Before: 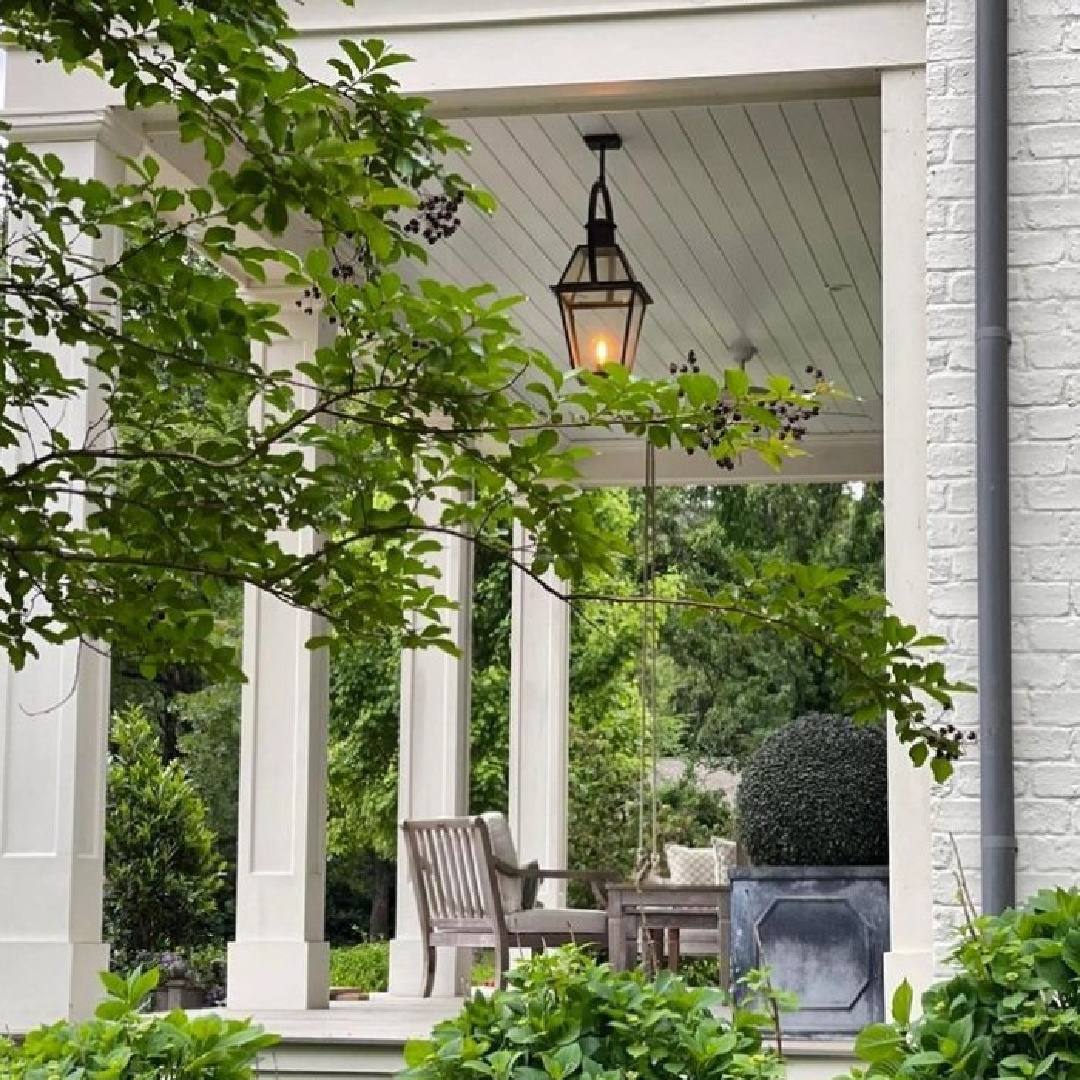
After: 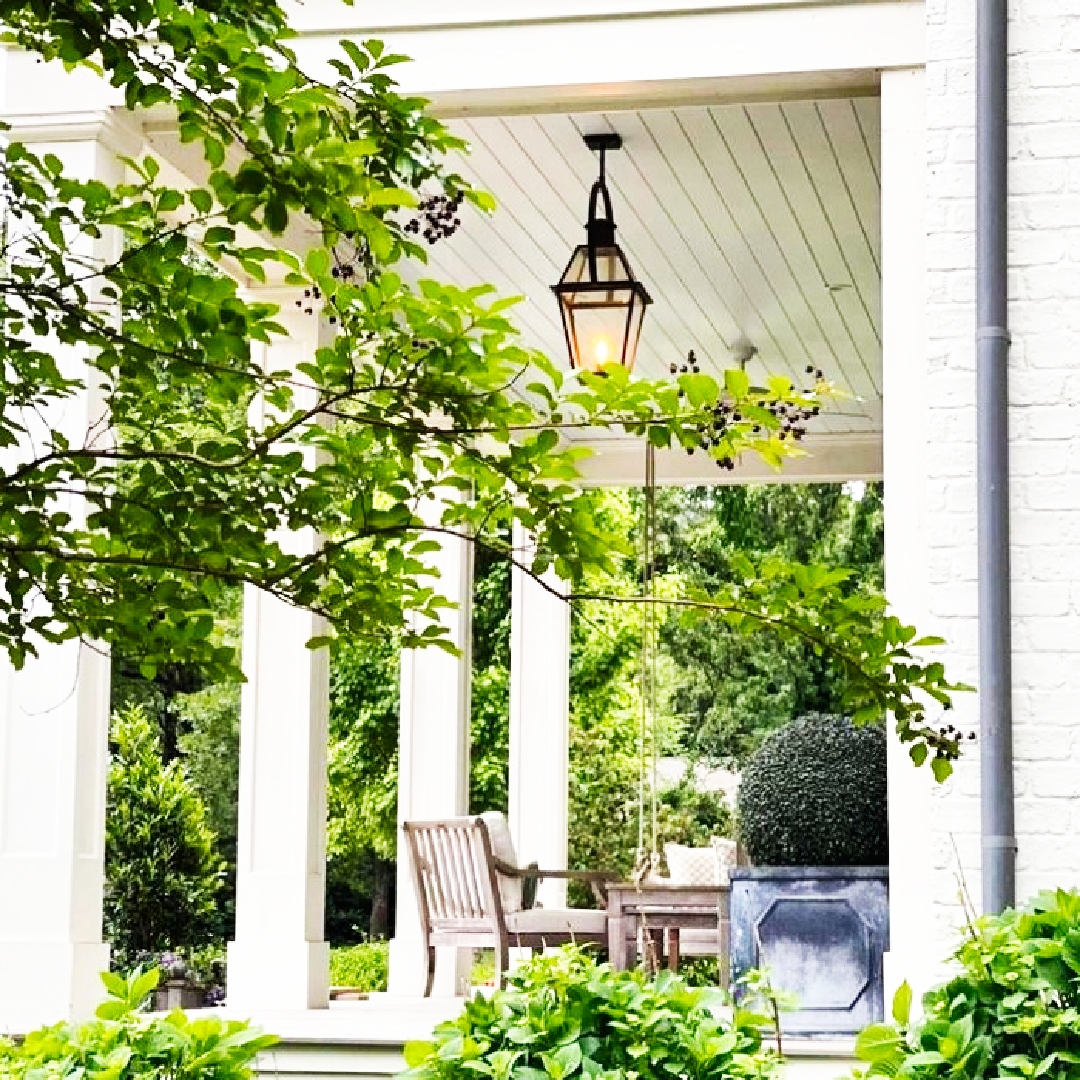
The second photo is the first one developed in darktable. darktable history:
velvia: strength 14.31%
base curve: curves: ch0 [(0, 0) (0.007, 0.004) (0.027, 0.03) (0.046, 0.07) (0.207, 0.54) (0.442, 0.872) (0.673, 0.972) (1, 1)], preserve colors none
